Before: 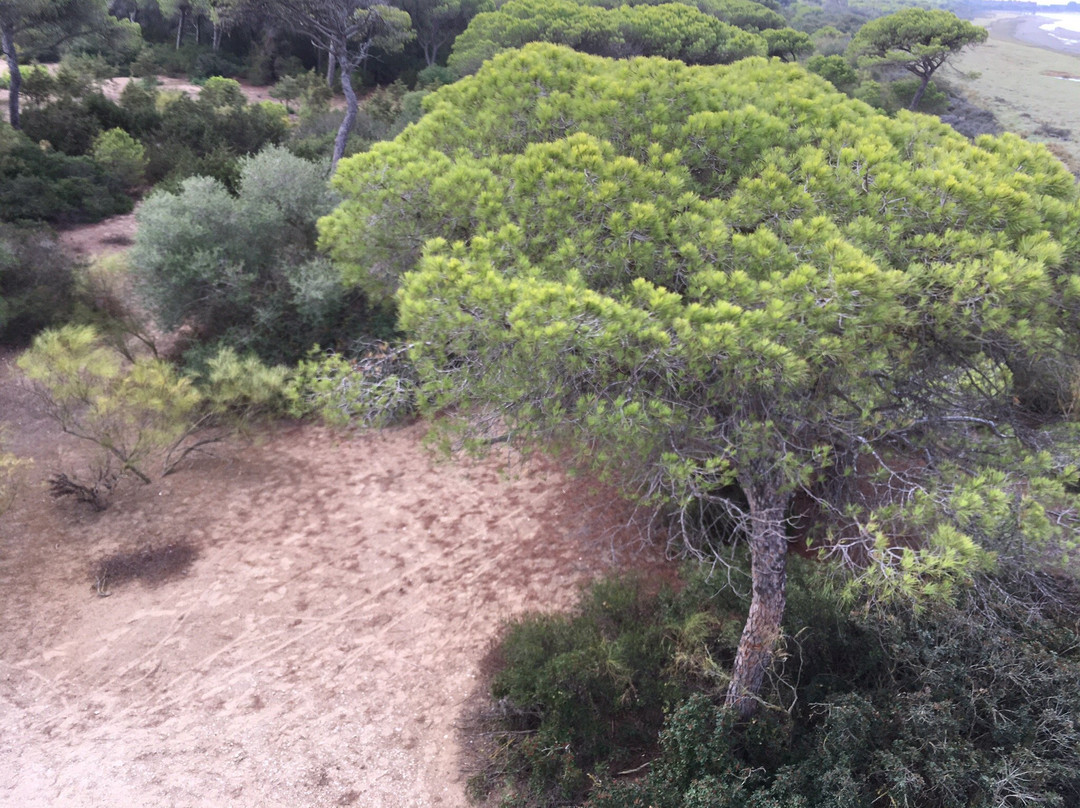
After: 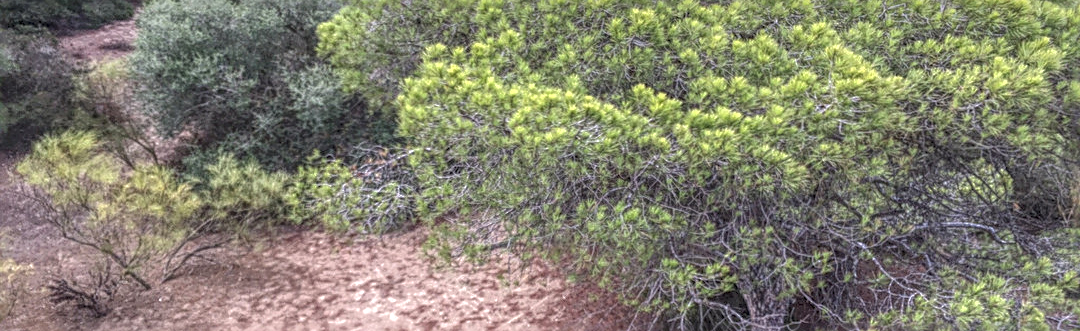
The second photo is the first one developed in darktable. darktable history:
crop and rotate: top 24.038%, bottom 34.931%
sharpen: radius 2.801, amount 0.714
exposure: exposure 0.201 EV, compensate highlight preservation false
local contrast: highlights 20%, shadows 29%, detail 201%, midtone range 0.2
